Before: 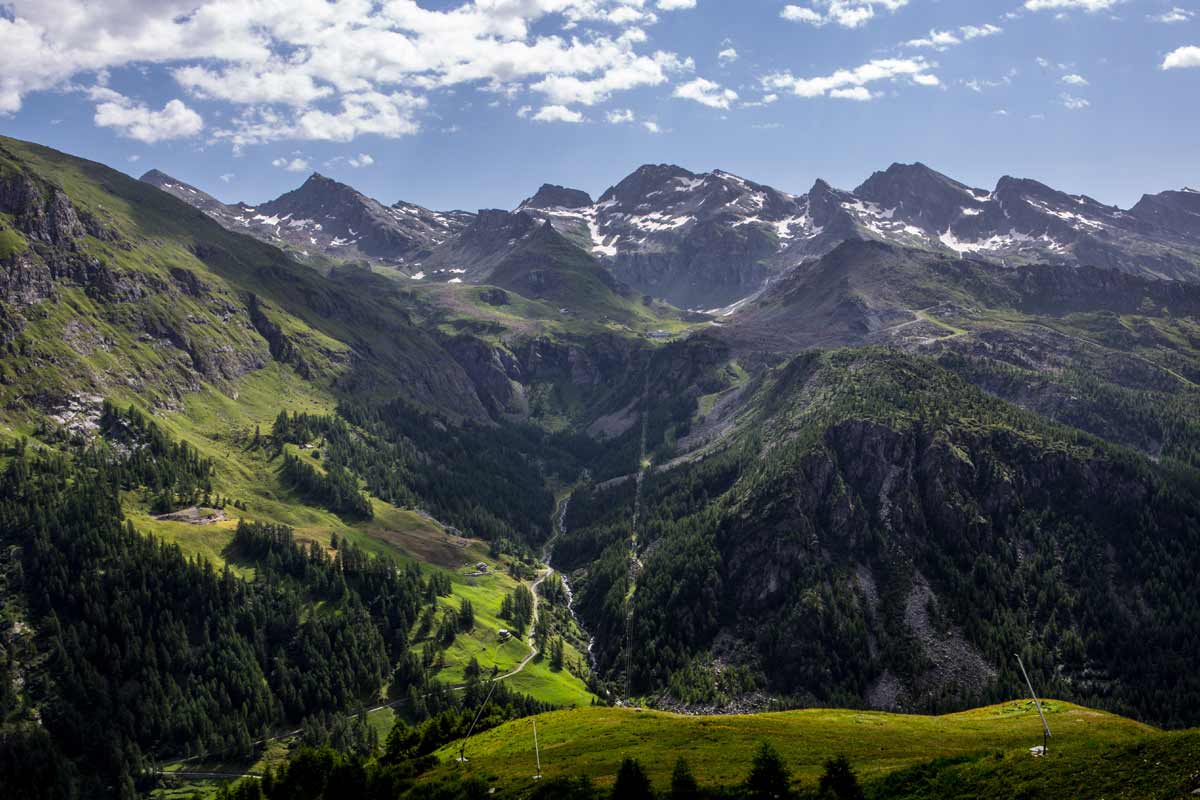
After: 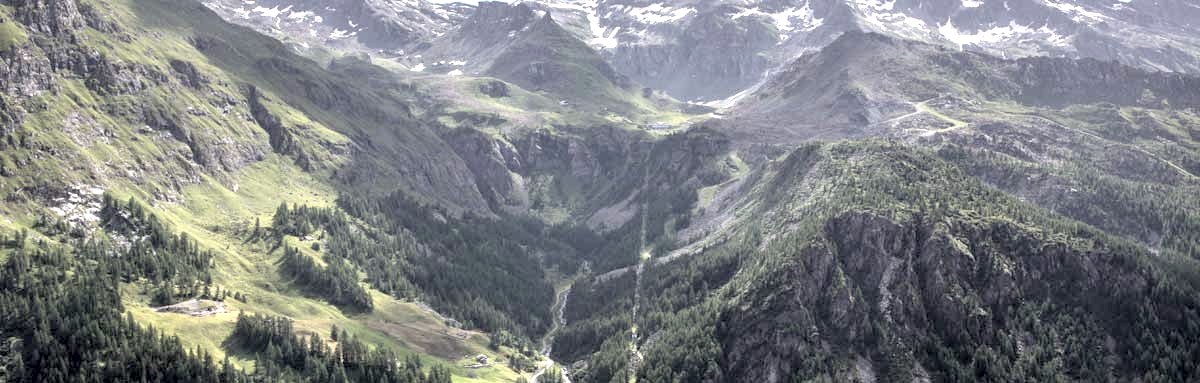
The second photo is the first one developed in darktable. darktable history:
contrast brightness saturation: brightness 0.183, saturation -0.493
crop and rotate: top 26.067%, bottom 25.936%
exposure: black level correction 0.002, exposure 1.316 EV, compensate highlight preservation false
